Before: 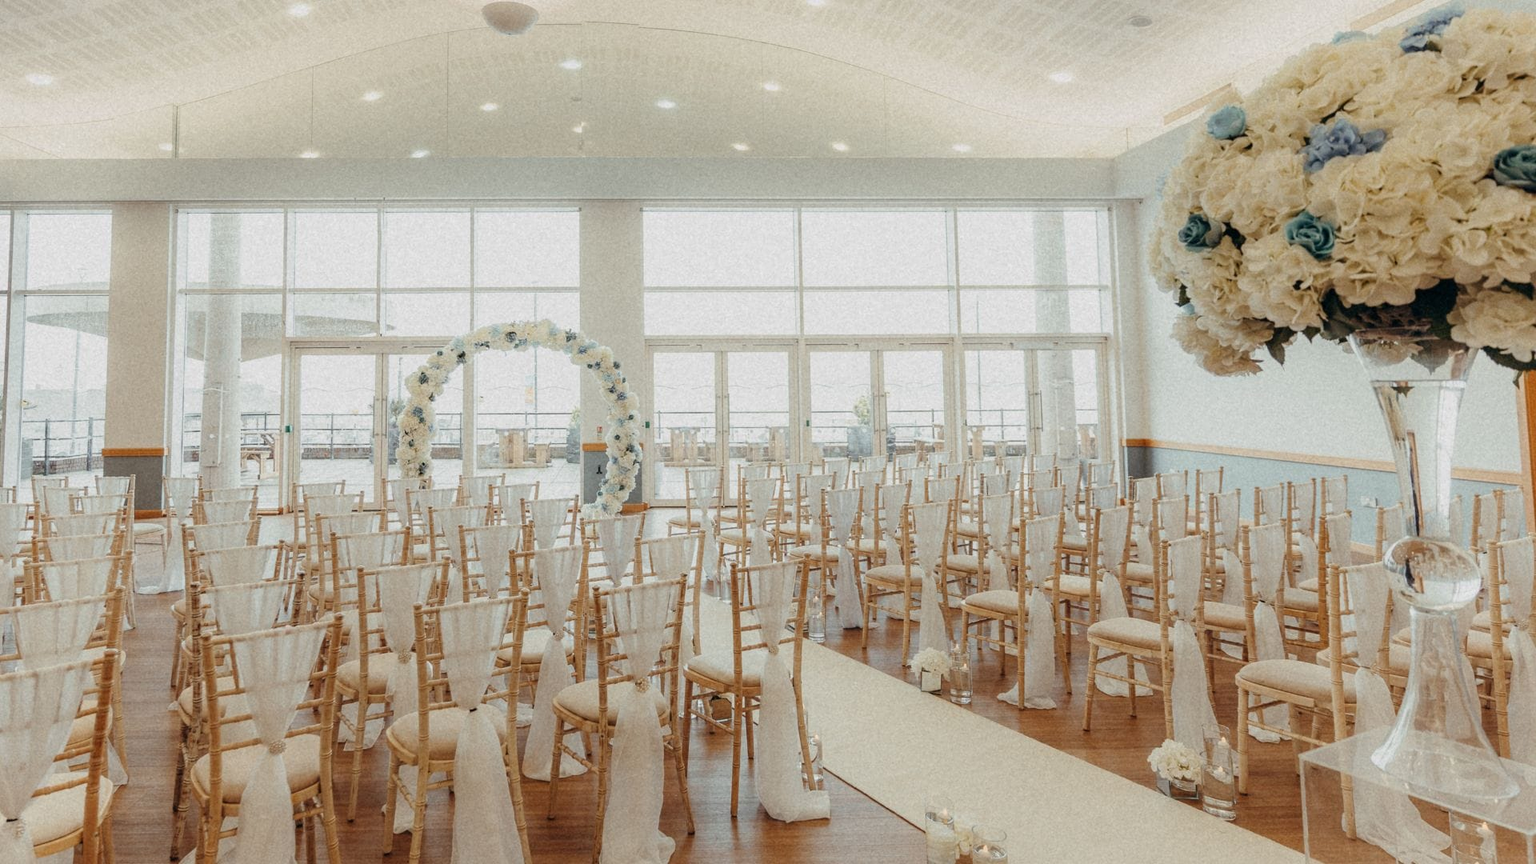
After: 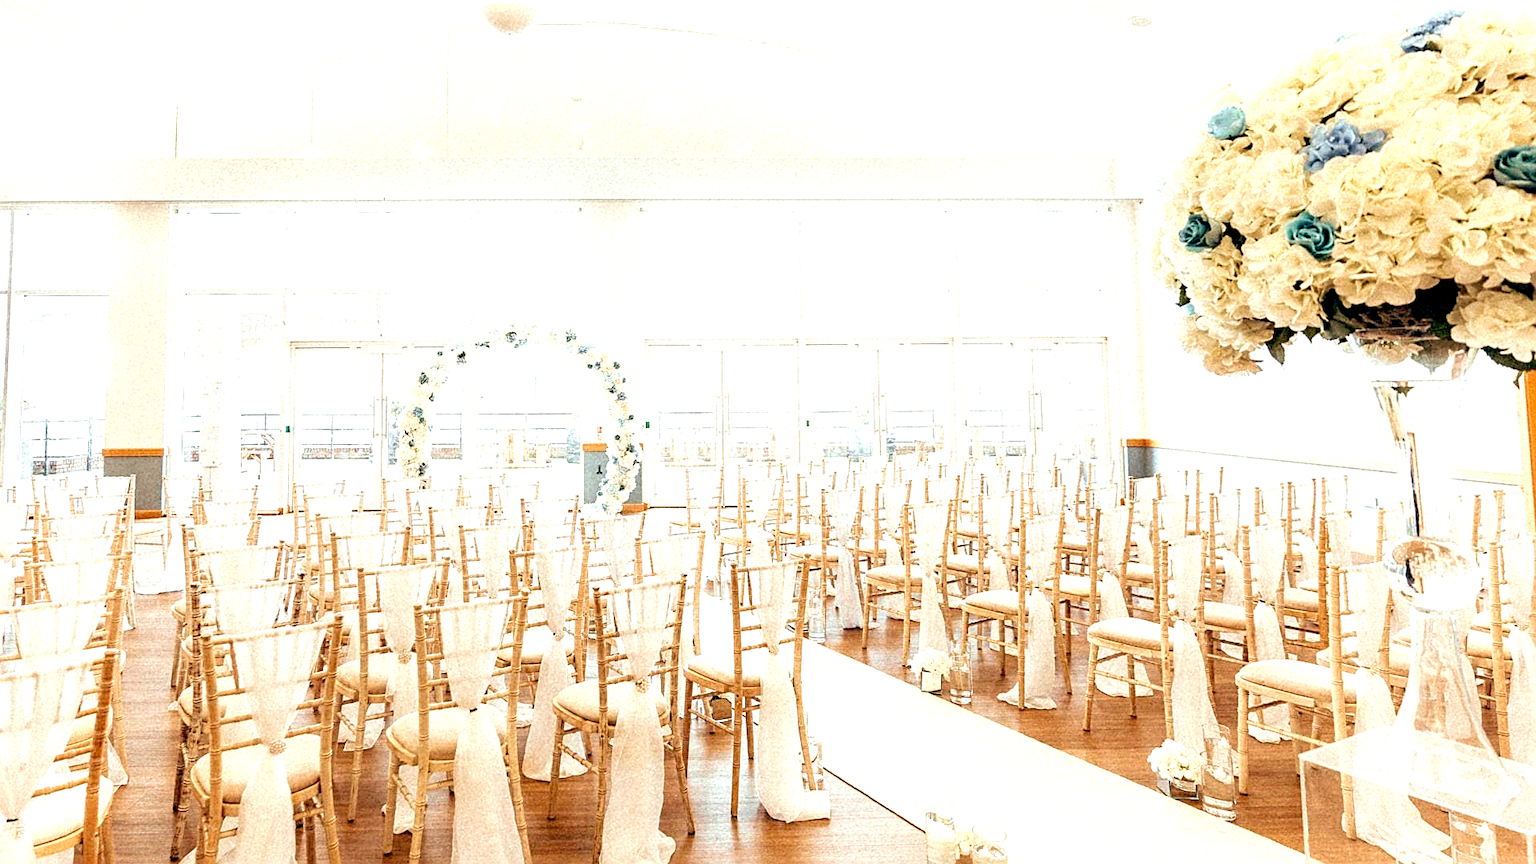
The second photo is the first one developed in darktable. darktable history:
exposure: black level correction 0.009, exposure 1.425 EV, compensate highlight preservation false
velvia: strength 30%
sharpen: on, module defaults
